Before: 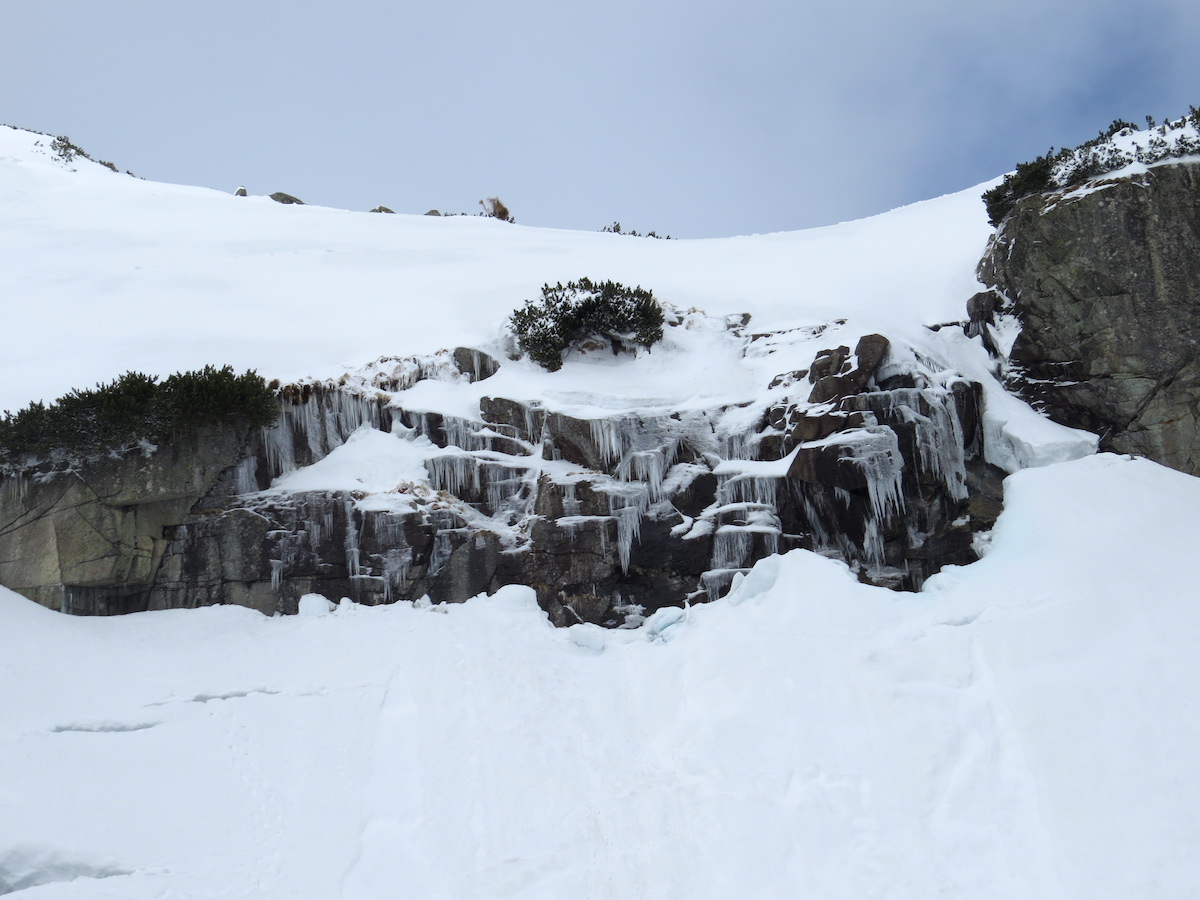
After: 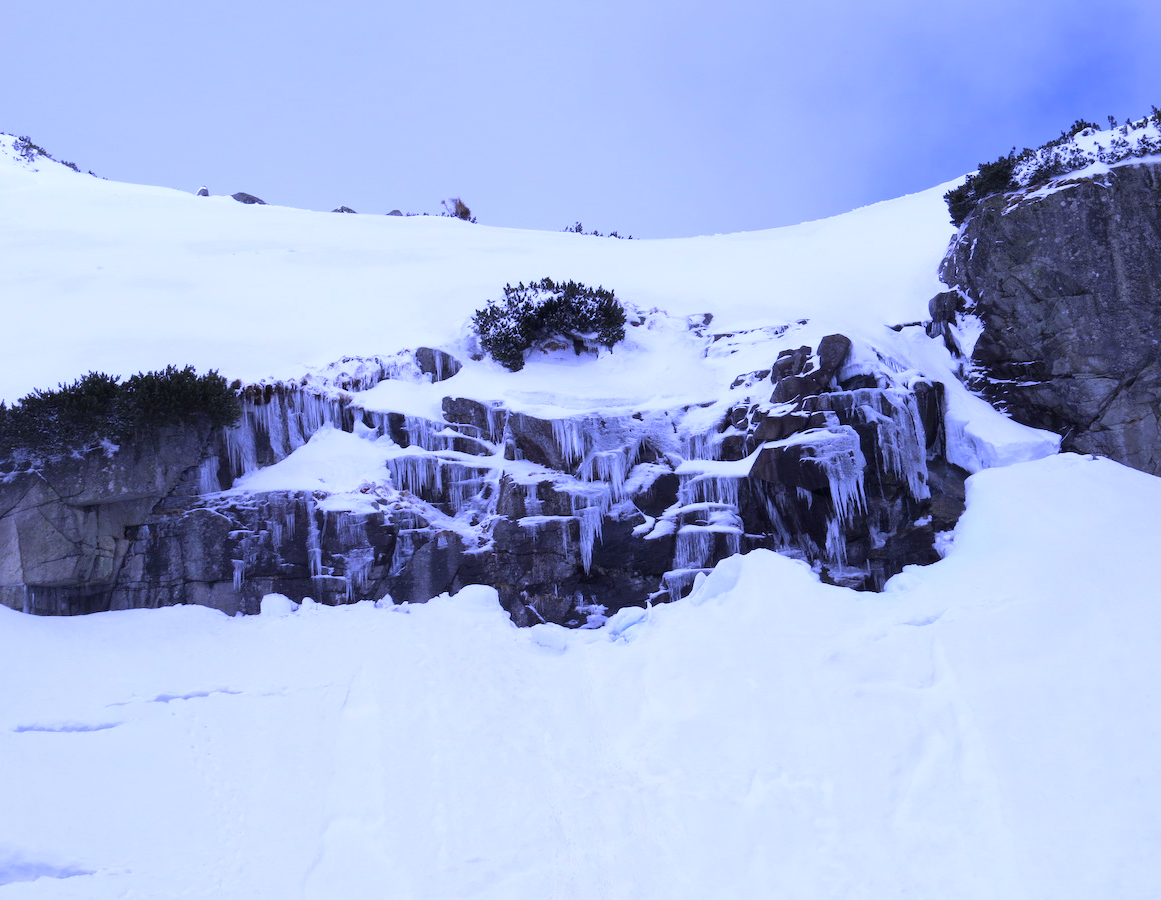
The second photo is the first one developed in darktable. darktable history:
white balance: red 0.98, blue 1.61
crop and rotate: left 3.238%
